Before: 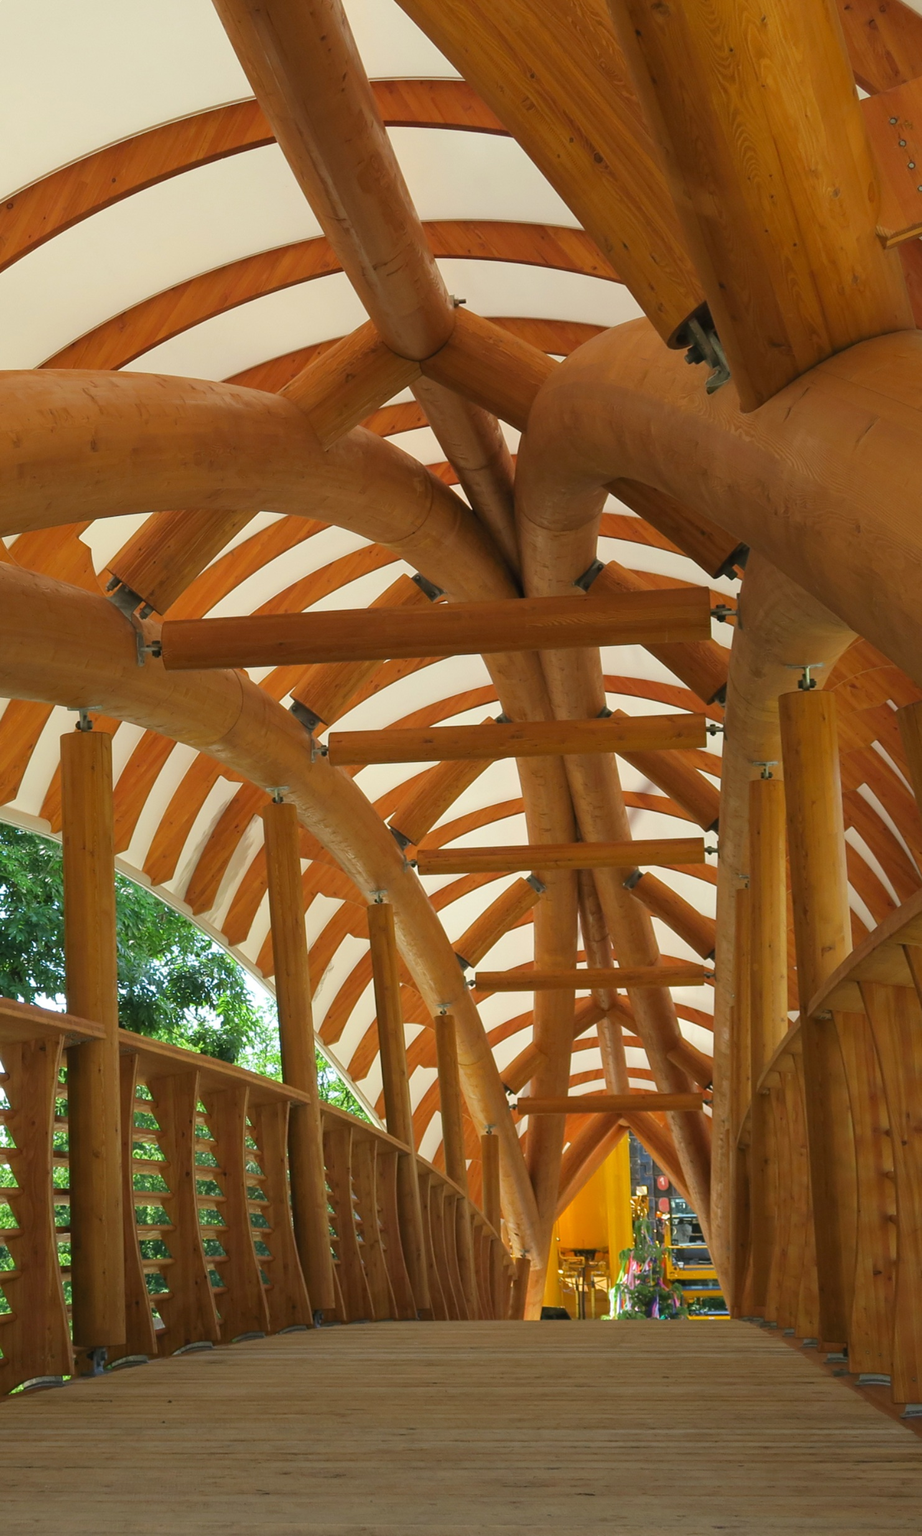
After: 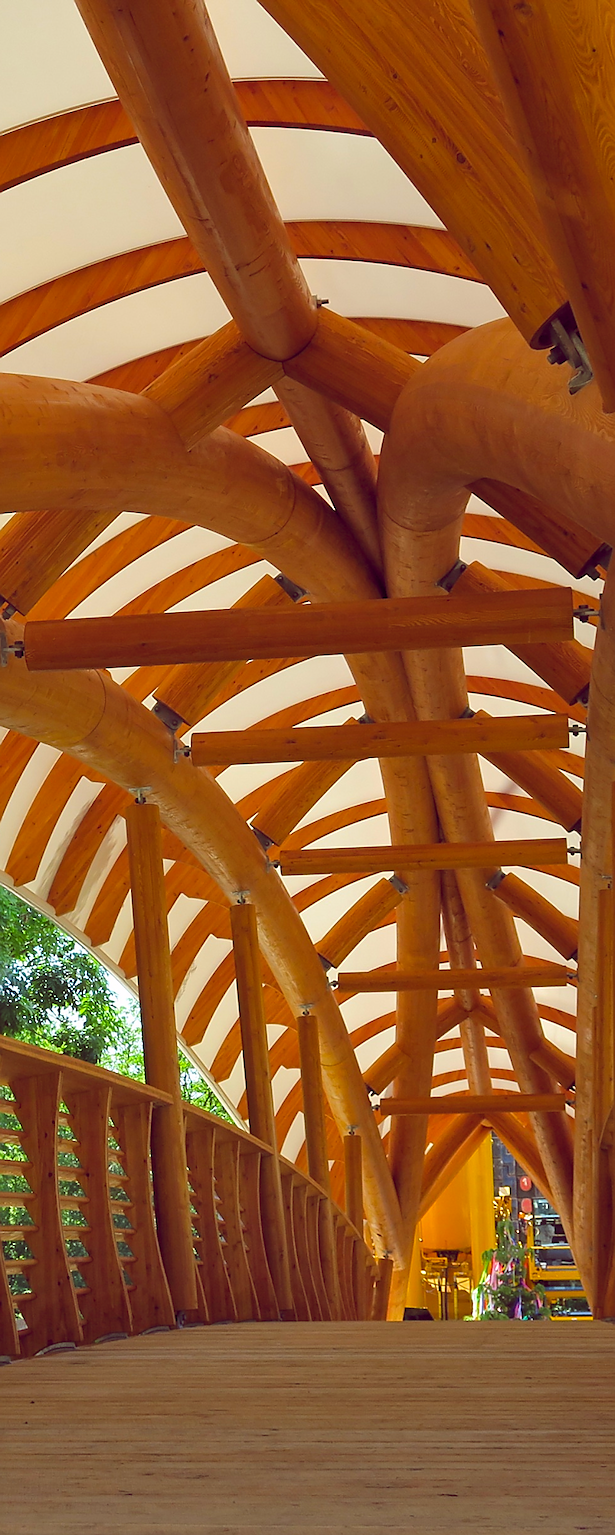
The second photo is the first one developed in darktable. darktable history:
shadows and highlights: shadows 32.13, highlights -32.66, highlights color adjustment 0.846%, soften with gaussian
color balance rgb: global offset › chroma 0.277%, global offset › hue 319.39°, perceptual saturation grading › global saturation 17.281%, global vibrance 20%
sharpen: radius 1.38, amount 1.254, threshold 0.75
crop and rotate: left 14.928%, right 18.305%
